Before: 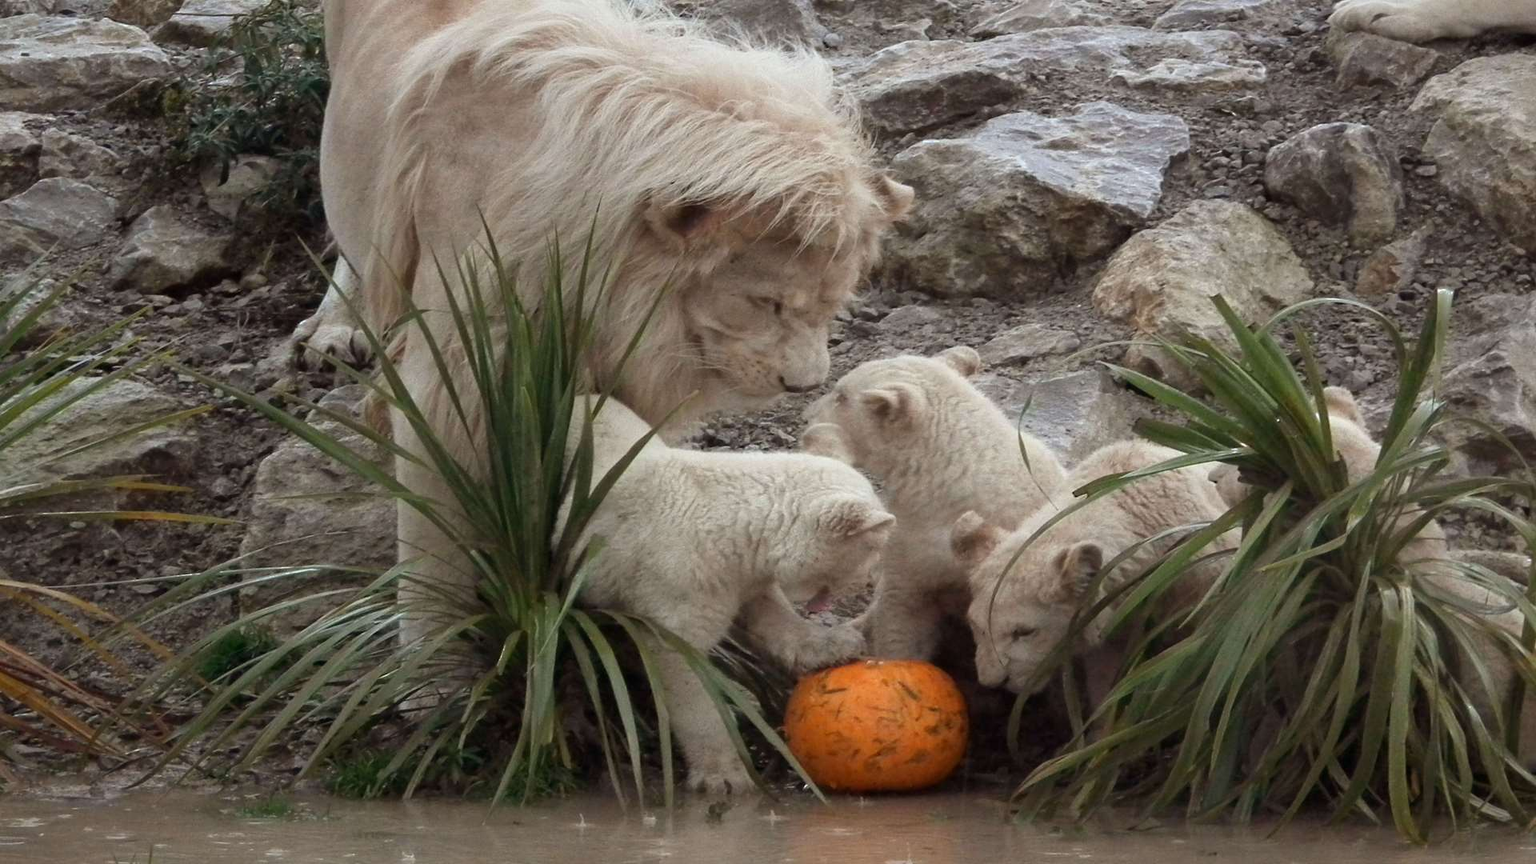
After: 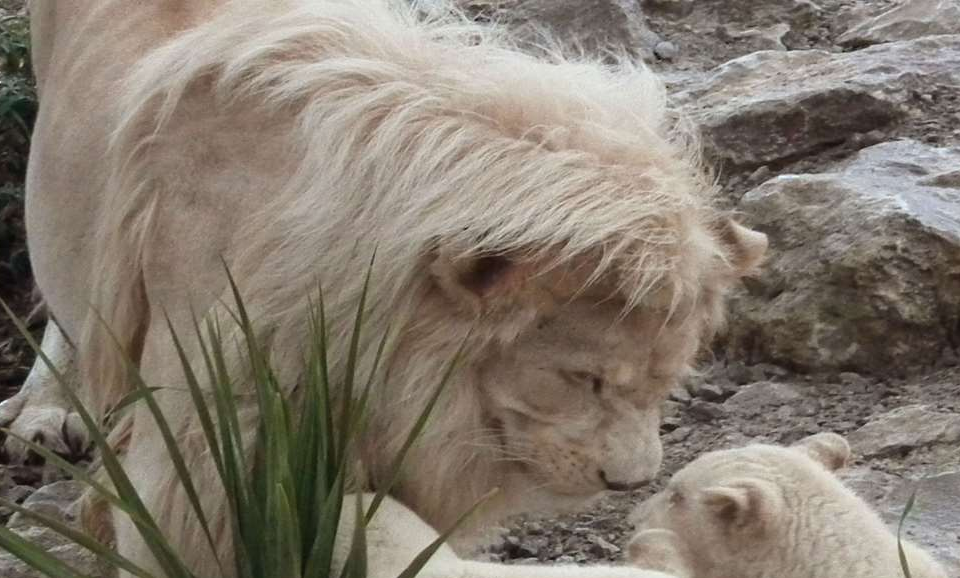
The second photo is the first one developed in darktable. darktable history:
white balance: emerald 1
exposure: black level correction 0, compensate exposure bias true, compensate highlight preservation false
crop: left 19.556%, right 30.401%, bottom 46.458%
